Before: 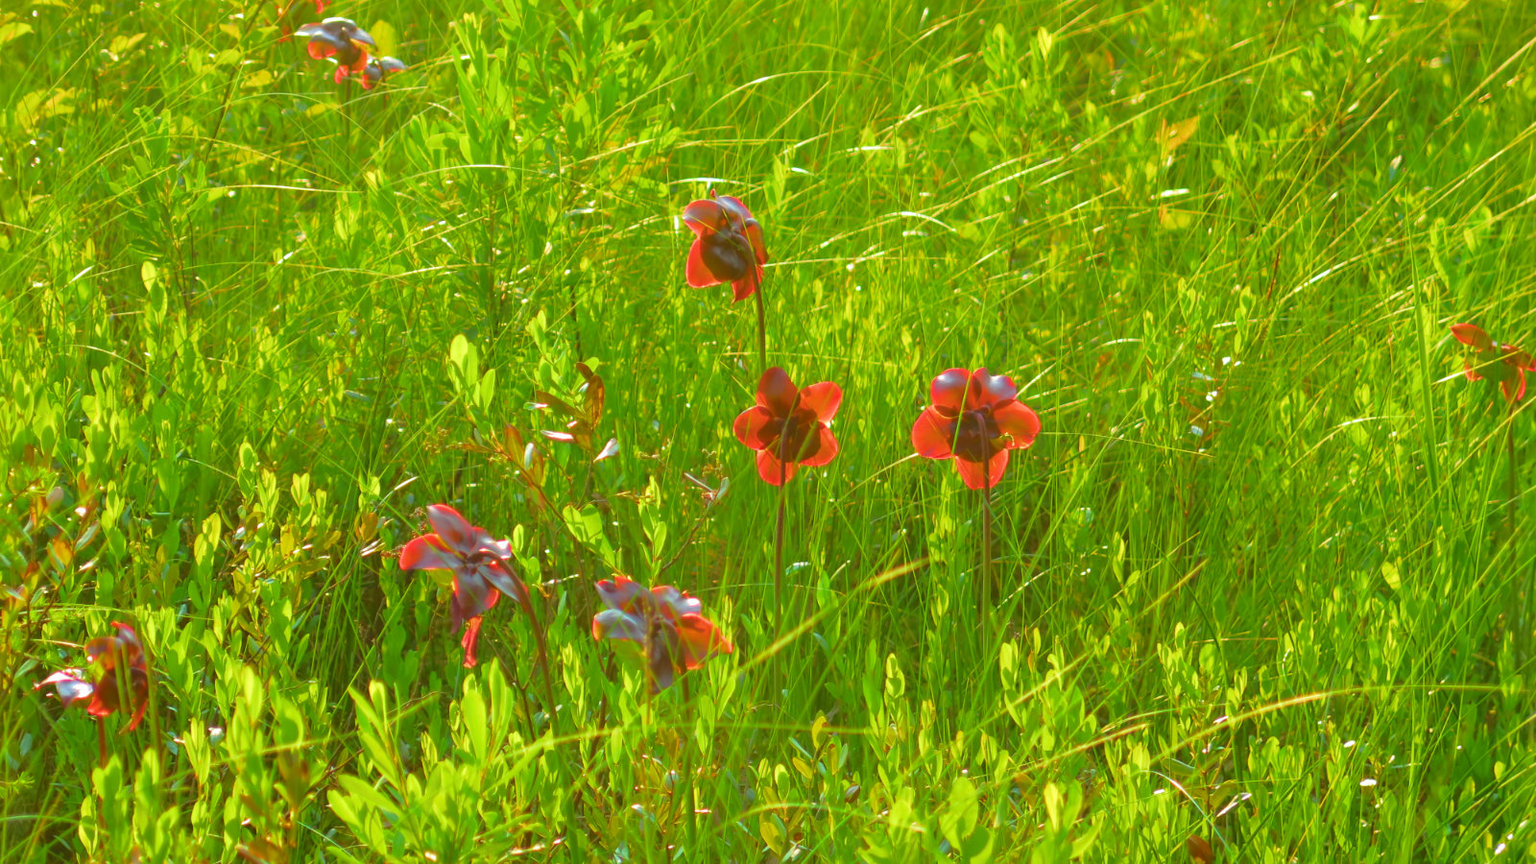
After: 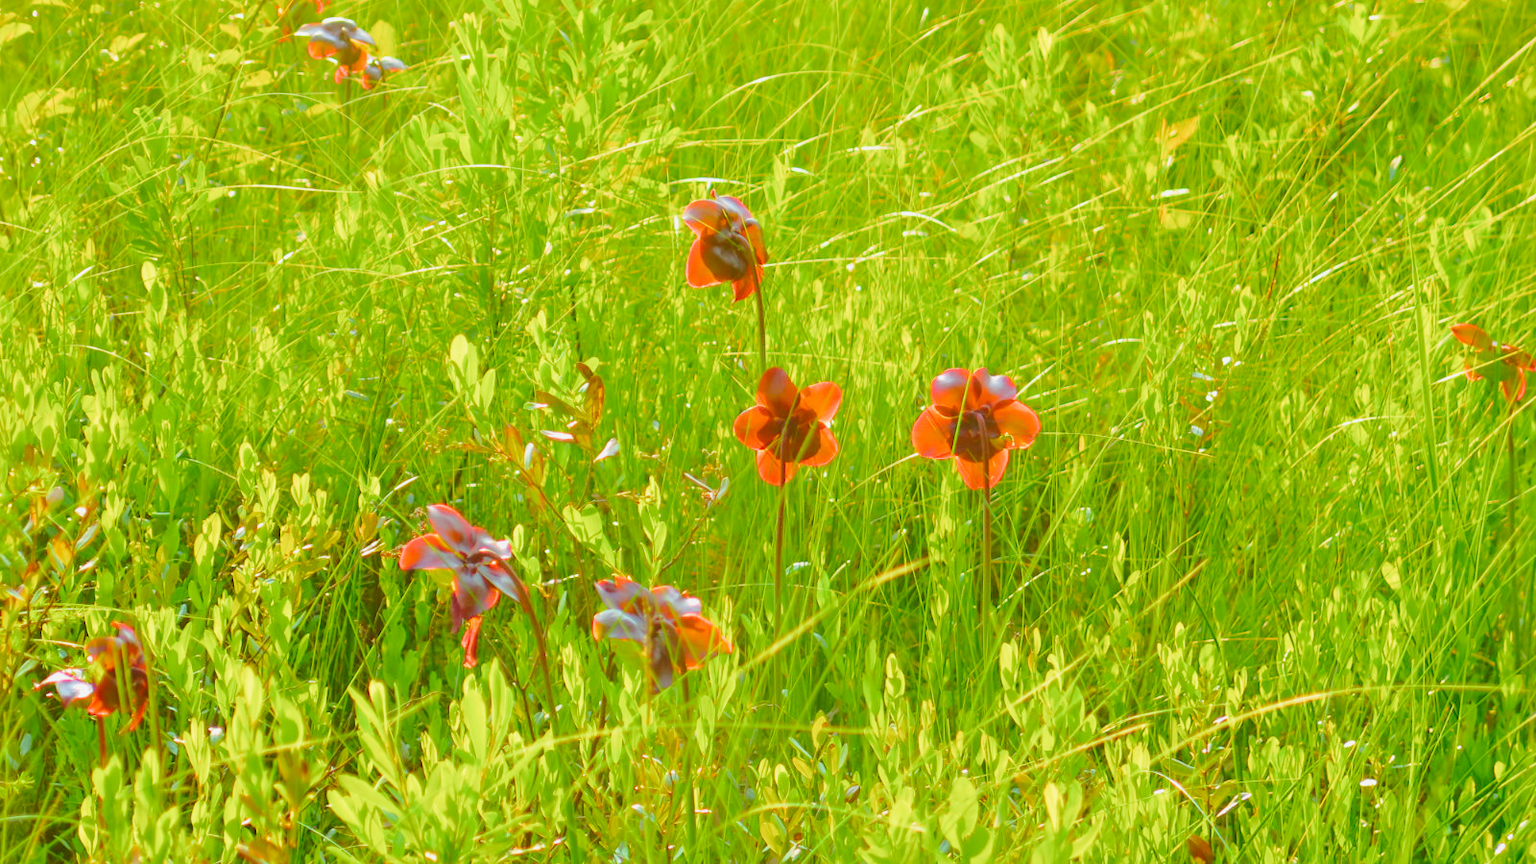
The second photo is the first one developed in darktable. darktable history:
tone curve: curves: ch0 [(0, 0.026) (0.104, 0.1) (0.233, 0.262) (0.398, 0.507) (0.498, 0.621) (0.65, 0.757) (0.835, 0.883) (1, 0.961)]; ch1 [(0, 0) (0.346, 0.307) (0.408, 0.369) (0.453, 0.457) (0.482, 0.476) (0.502, 0.498) (0.521, 0.503) (0.553, 0.554) (0.638, 0.646) (0.693, 0.727) (1, 1)]; ch2 [(0, 0) (0.366, 0.337) (0.434, 0.46) (0.485, 0.494) (0.5, 0.494) (0.511, 0.508) (0.537, 0.55) (0.579, 0.599) (0.663, 0.67) (1, 1)], preserve colors none
